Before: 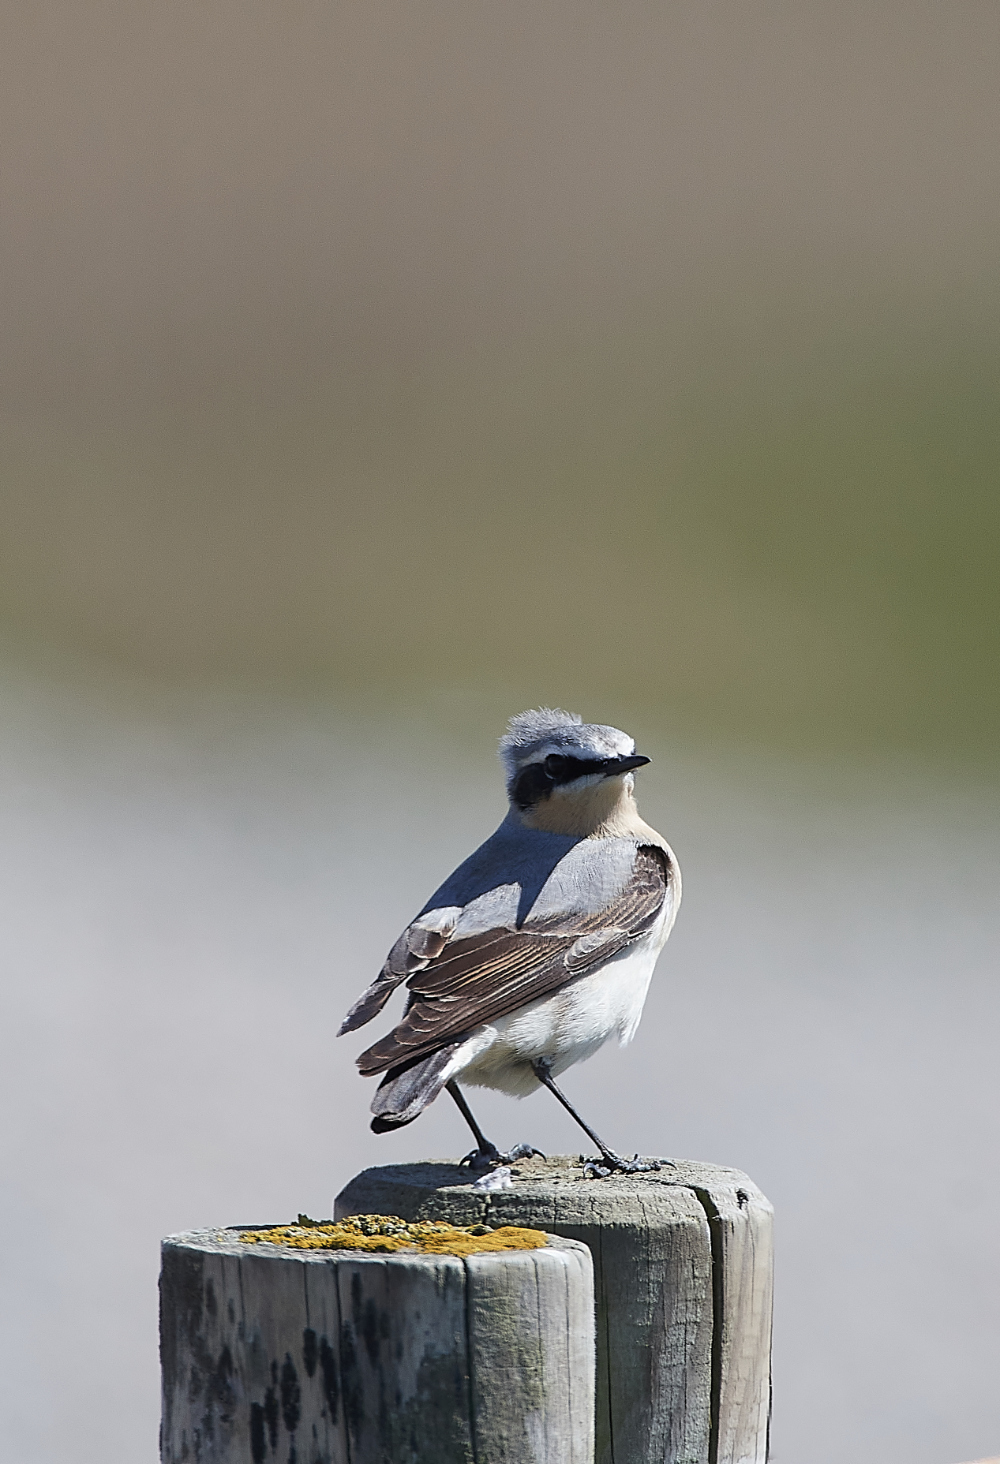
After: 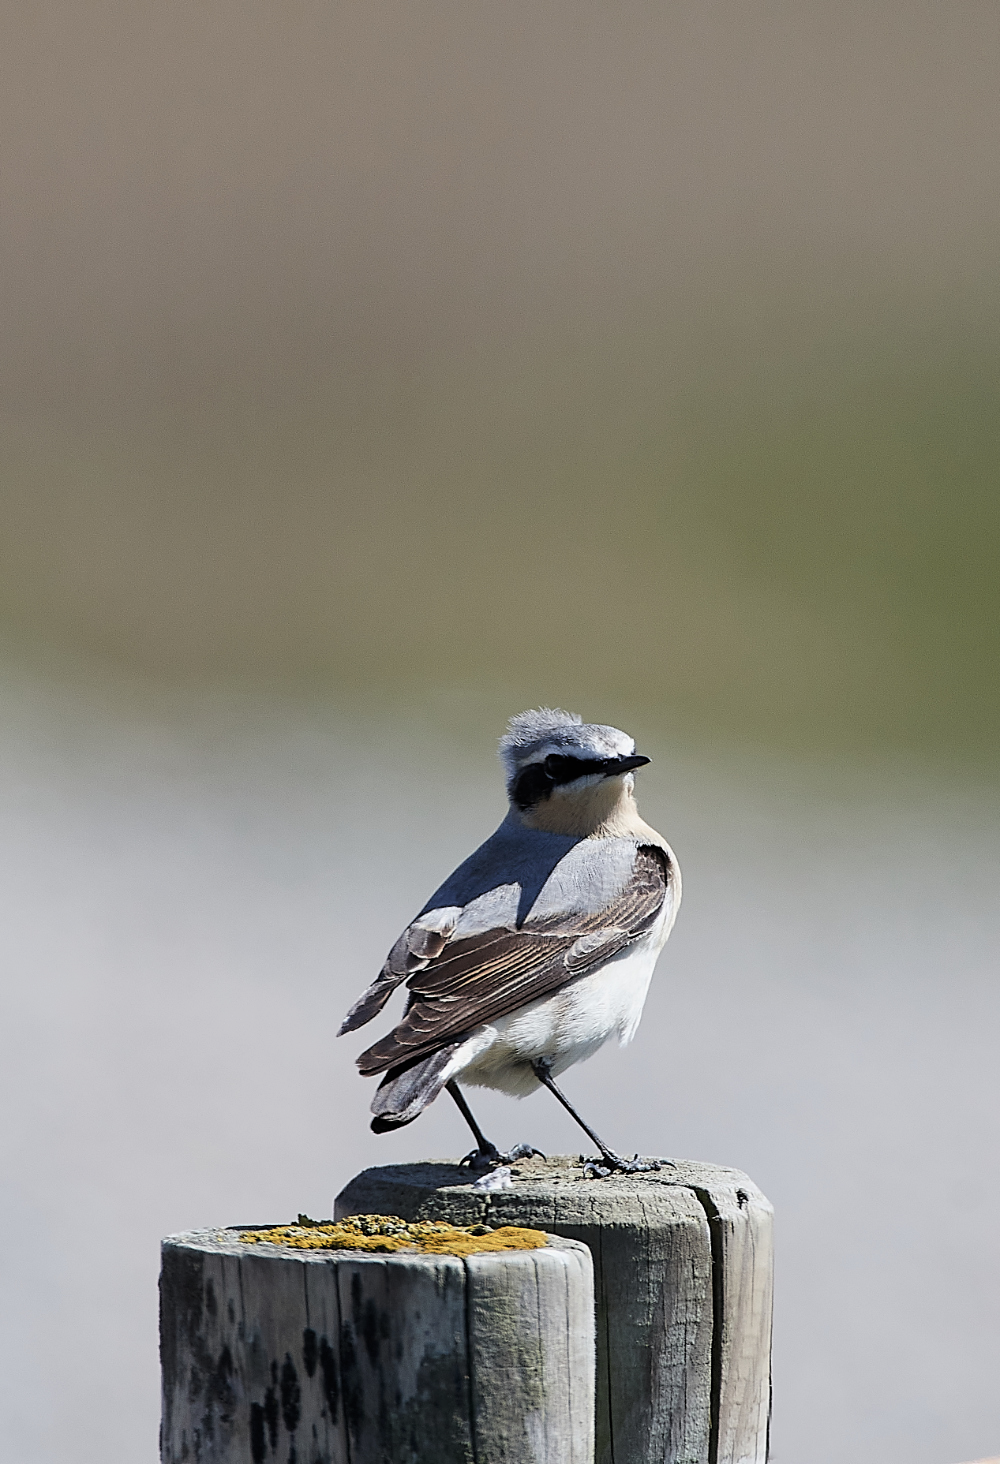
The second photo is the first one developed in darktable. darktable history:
filmic rgb: black relative exposure -12.83 EV, white relative exposure 2.8 EV, target black luminance 0%, hardness 8.56, latitude 70.75%, contrast 1.134, shadows ↔ highlights balance -1.22%, color science v6 (2022)
